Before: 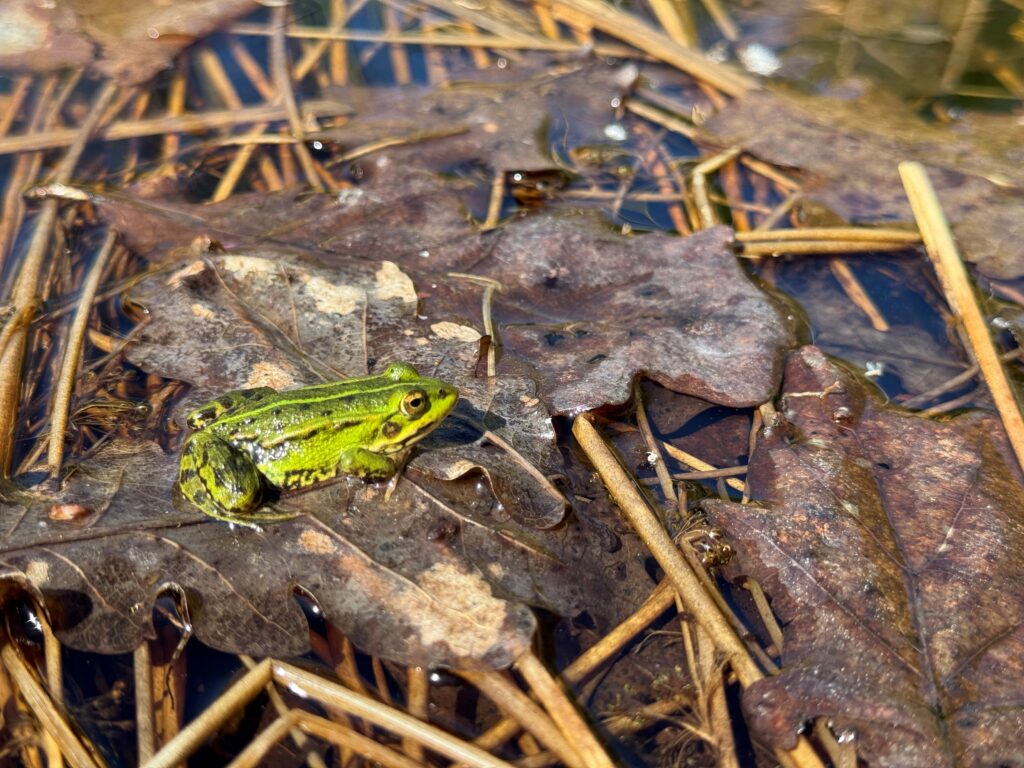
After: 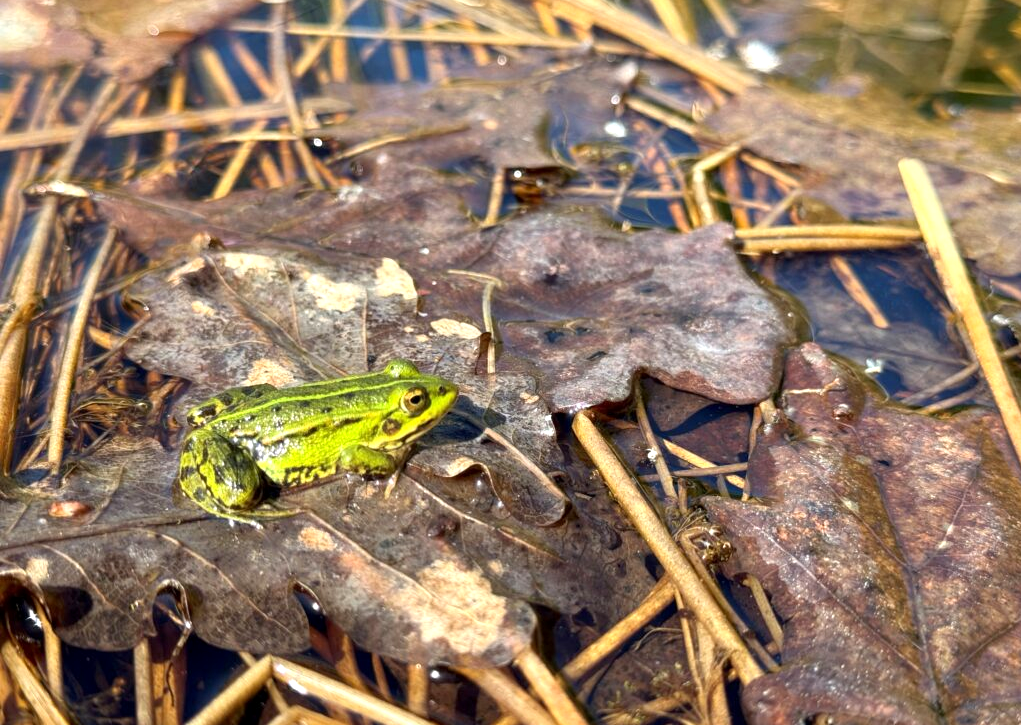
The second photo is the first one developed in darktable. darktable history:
exposure: black level correction 0.001, exposure 0.5 EV, compensate exposure bias true, compensate highlight preservation false
crop: top 0.448%, right 0.264%, bottom 5.045%
